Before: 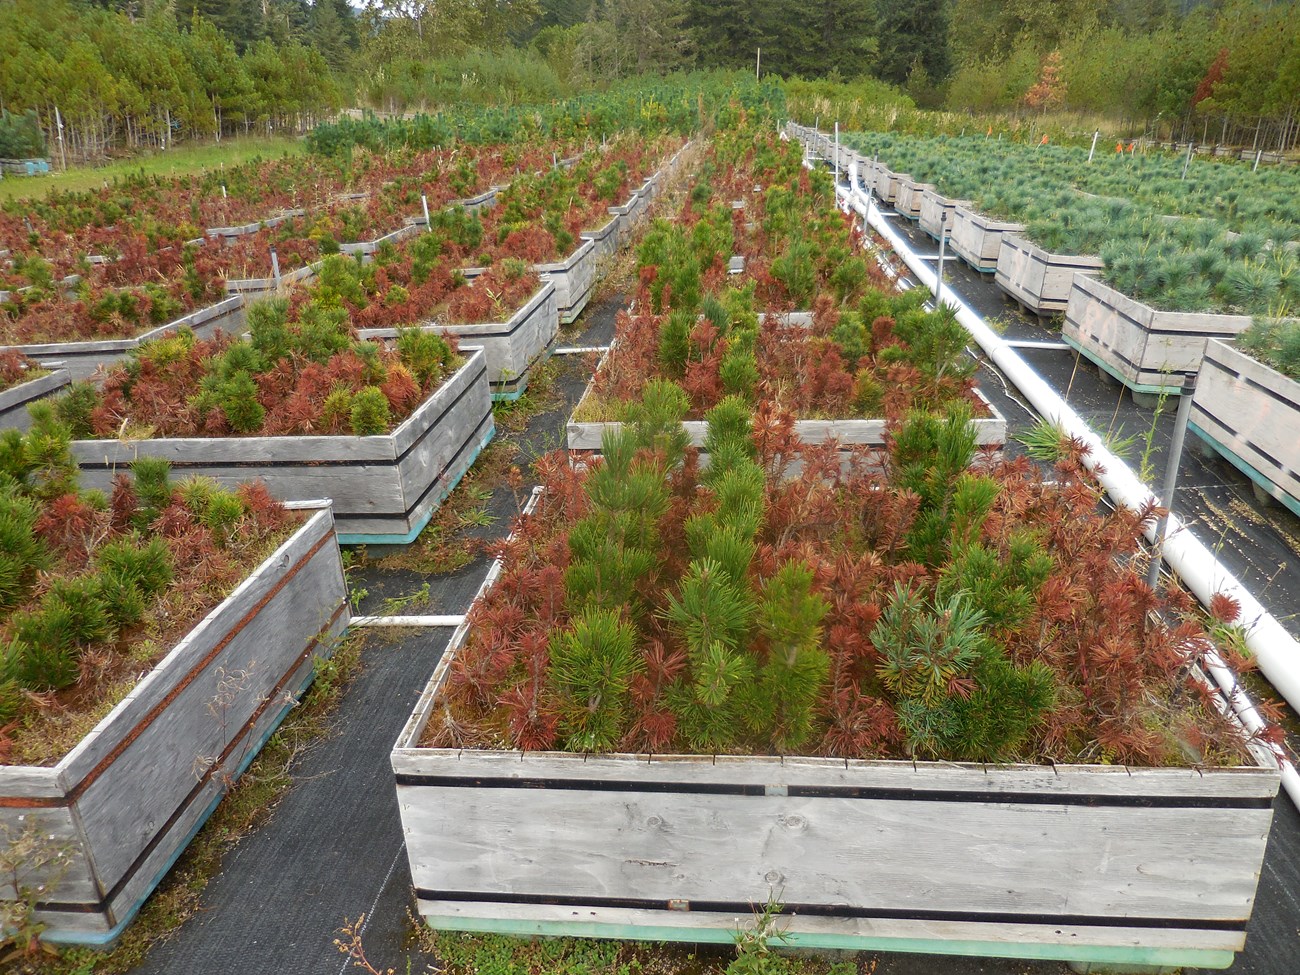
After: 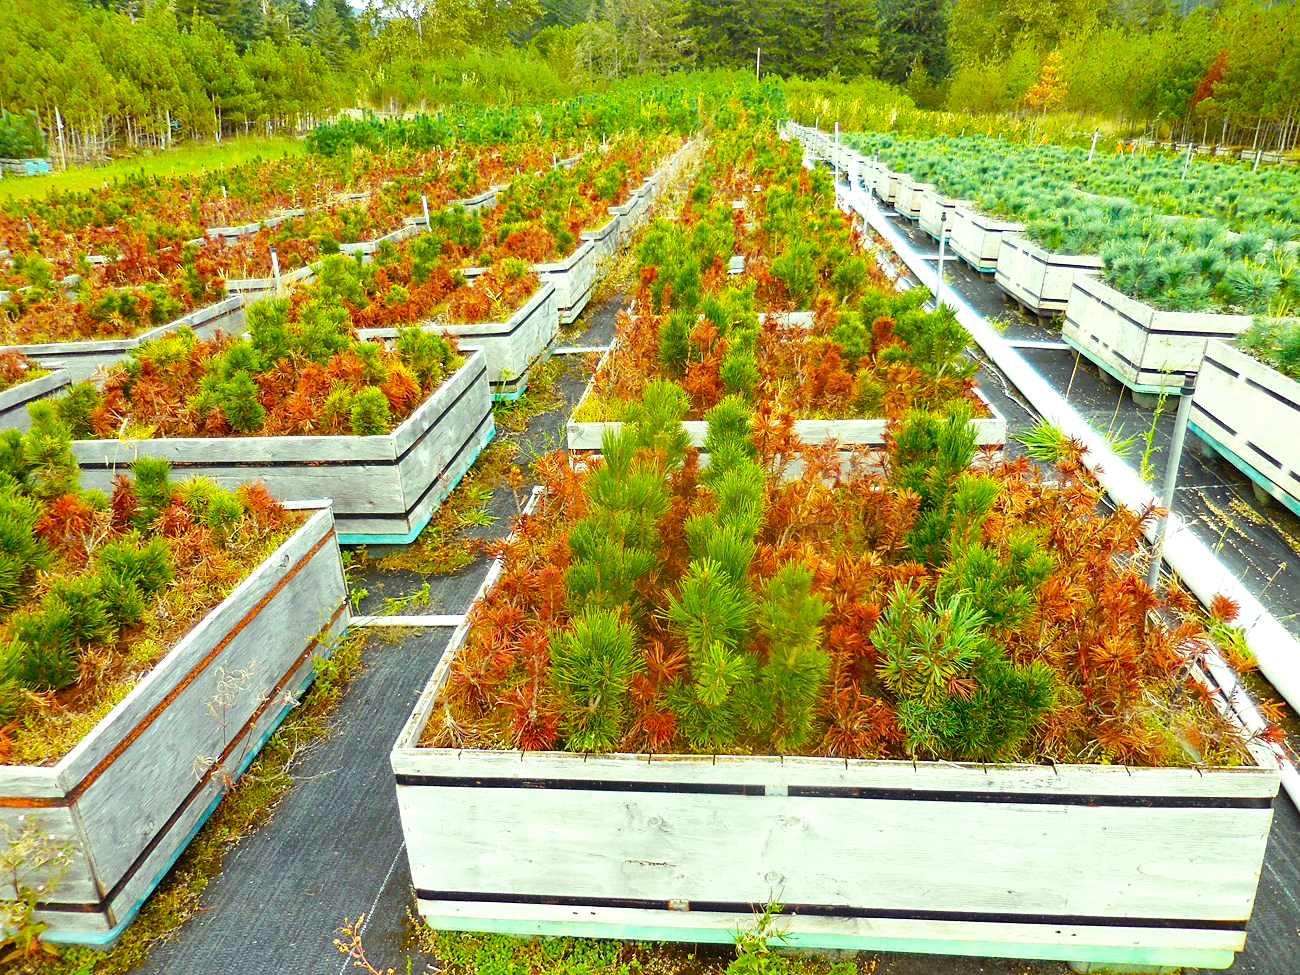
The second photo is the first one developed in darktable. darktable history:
color balance rgb: highlights gain › luminance 15.413%, highlights gain › chroma 7.096%, highlights gain › hue 122.6°, linear chroma grading › global chroma 9.842%, perceptual saturation grading › global saturation 40.199%
sharpen: amount 0.218
base curve: curves: ch0 [(0, 0) (0.008, 0.007) (0.022, 0.029) (0.048, 0.089) (0.092, 0.197) (0.191, 0.399) (0.275, 0.534) (0.357, 0.65) (0.477, 0.78) (0.542, 0.833) (0.799, 0.973) (1, 1)], preserve colors none
shadows and highlights: radius 172.43, shadows 26.37, white point adjustment 3.17, highlights -68.06, highlights color adjustment 39.86%, soften with gaussian
